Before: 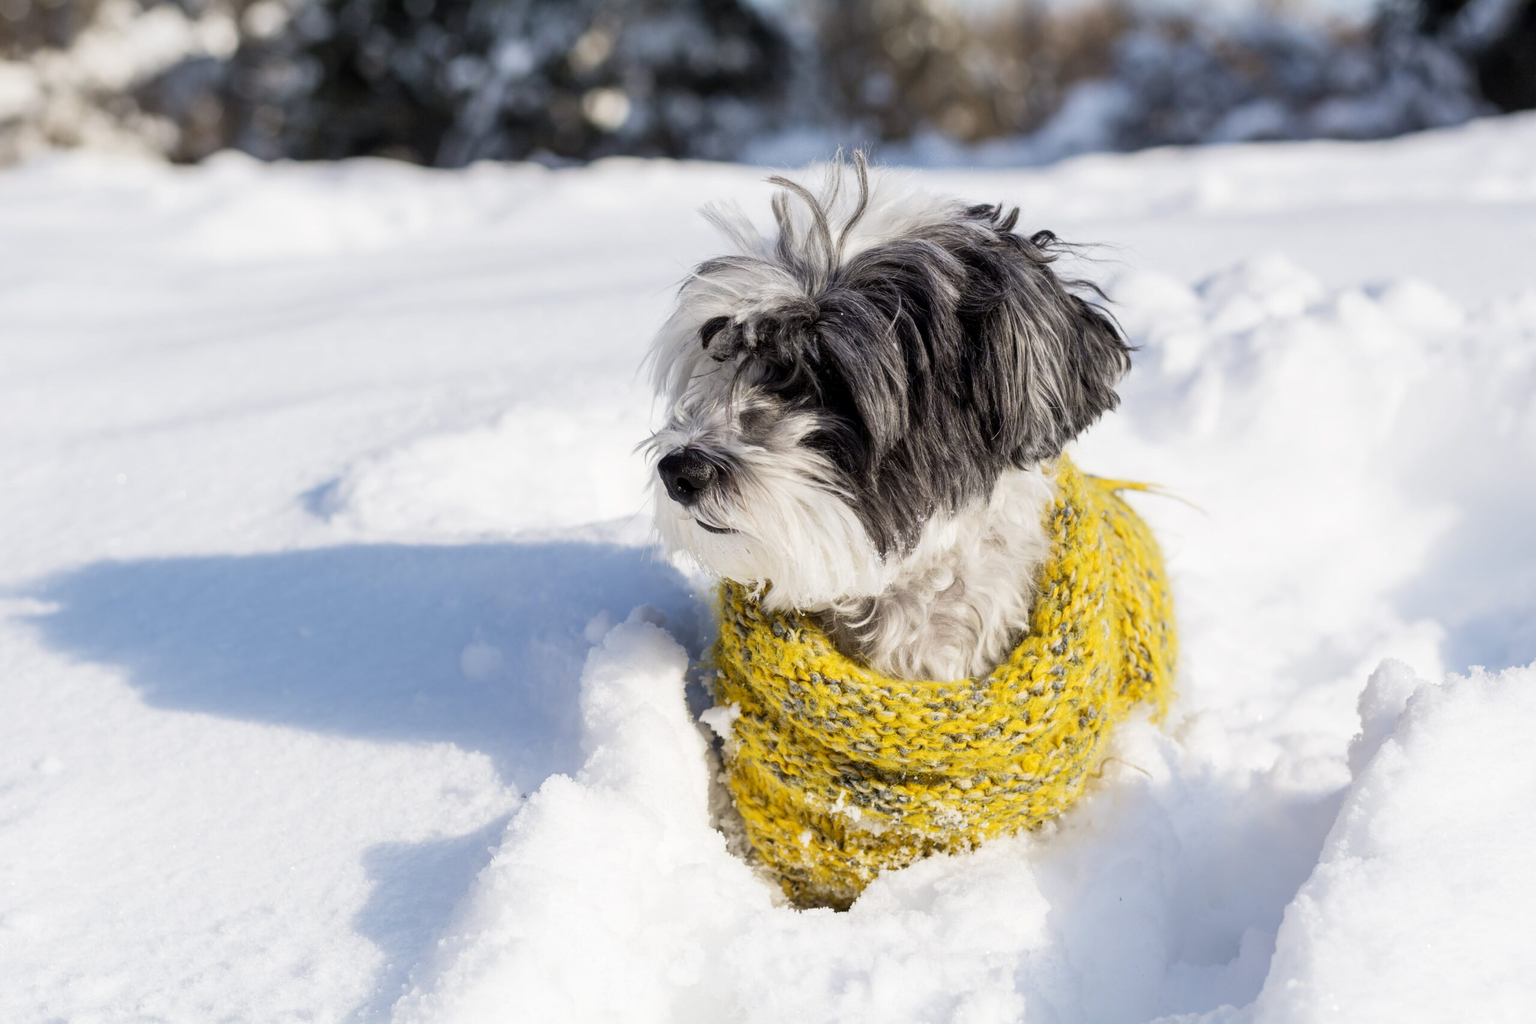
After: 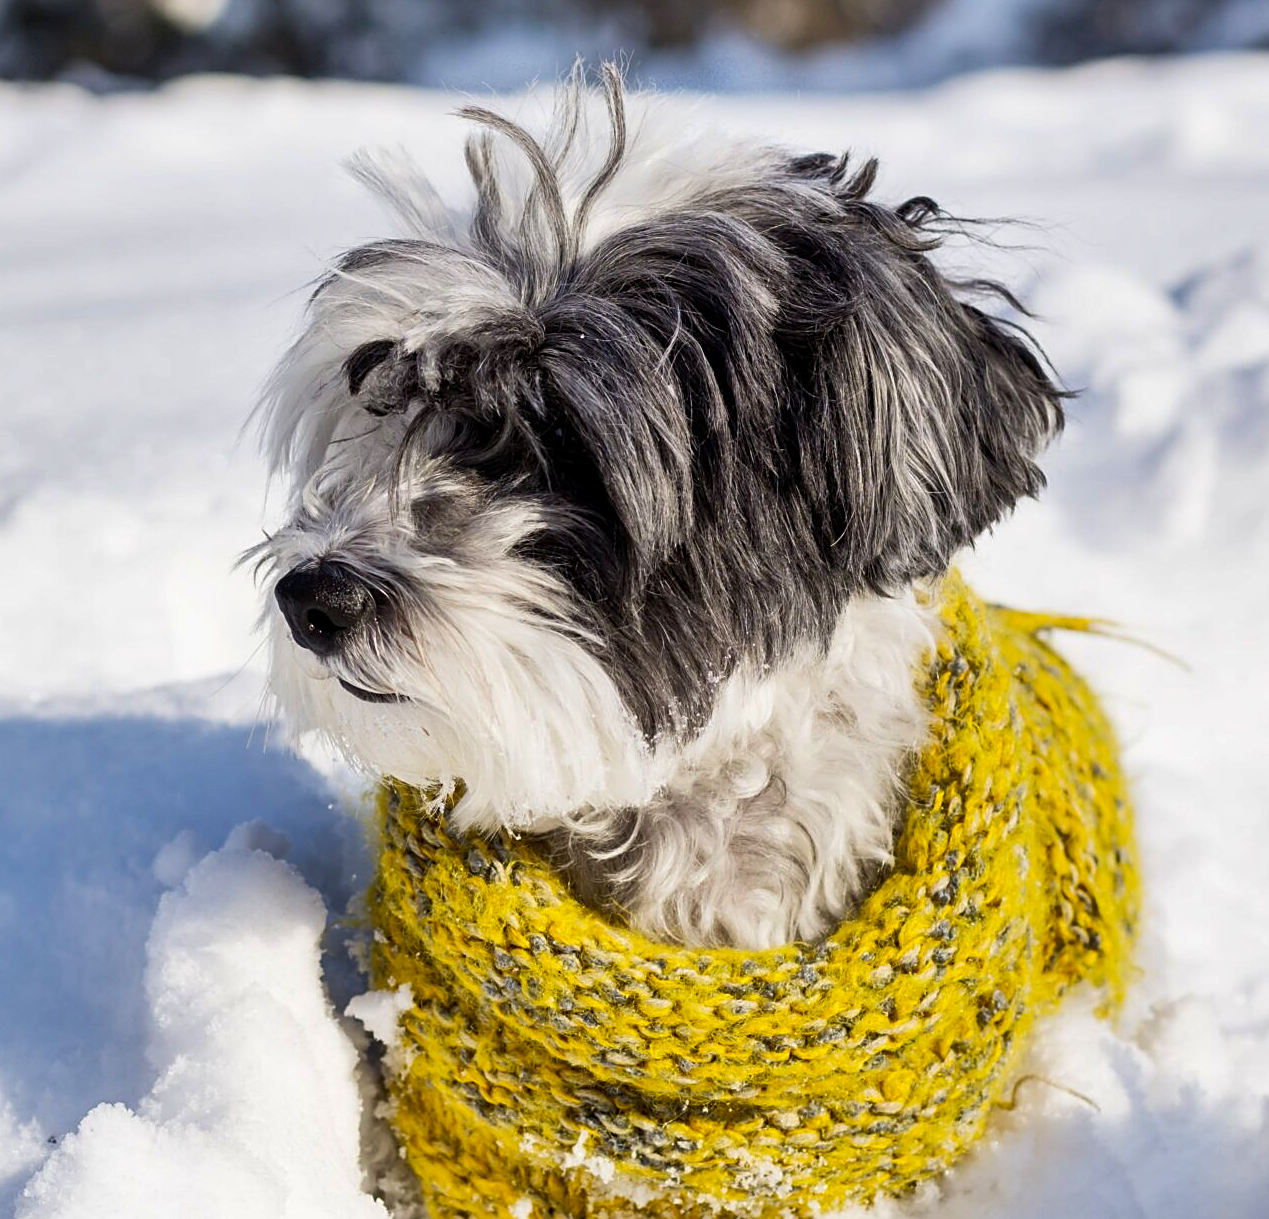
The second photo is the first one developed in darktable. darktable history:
contrast brightness saturation: contrast 0.08, saturation 0.2
shadows and highlights: low approximation 0.01, soften with gaussian
sharpen: on, module defaults
crop: left 32.075%, top 10.976%, right 18.355%, bottom 17.596%
